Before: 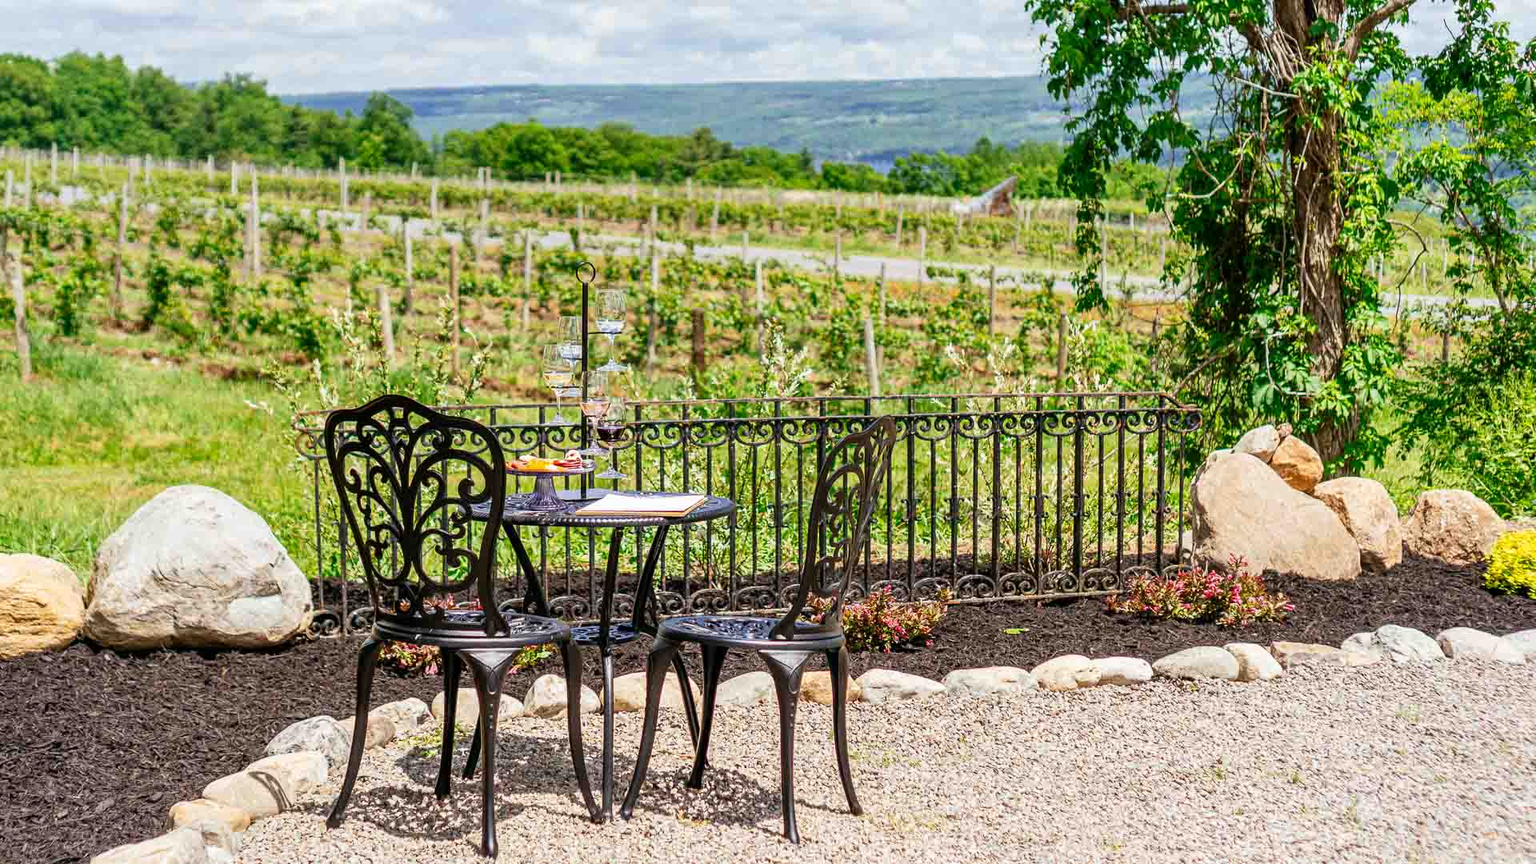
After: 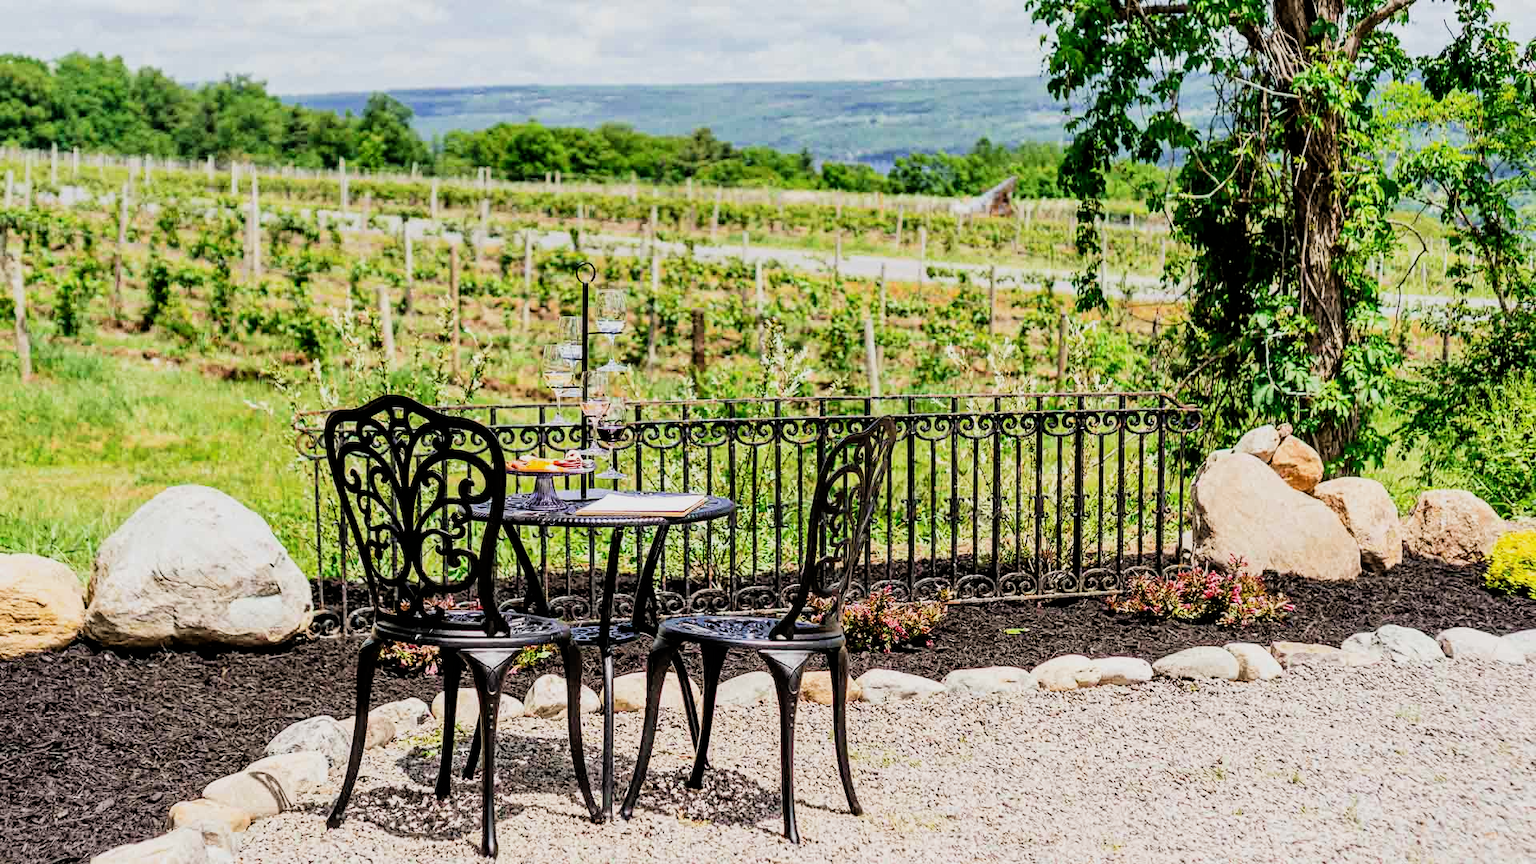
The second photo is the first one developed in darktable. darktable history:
exposure: black level correction 0.001, exposure 0.137 EV, compensate highlight preservation false
filmic rgb: black relative exposure -5.04 EV, white relative exposure 3.97 EV, hardness 2.89, contrast 1.3, highlights saturation mix -30.56%
